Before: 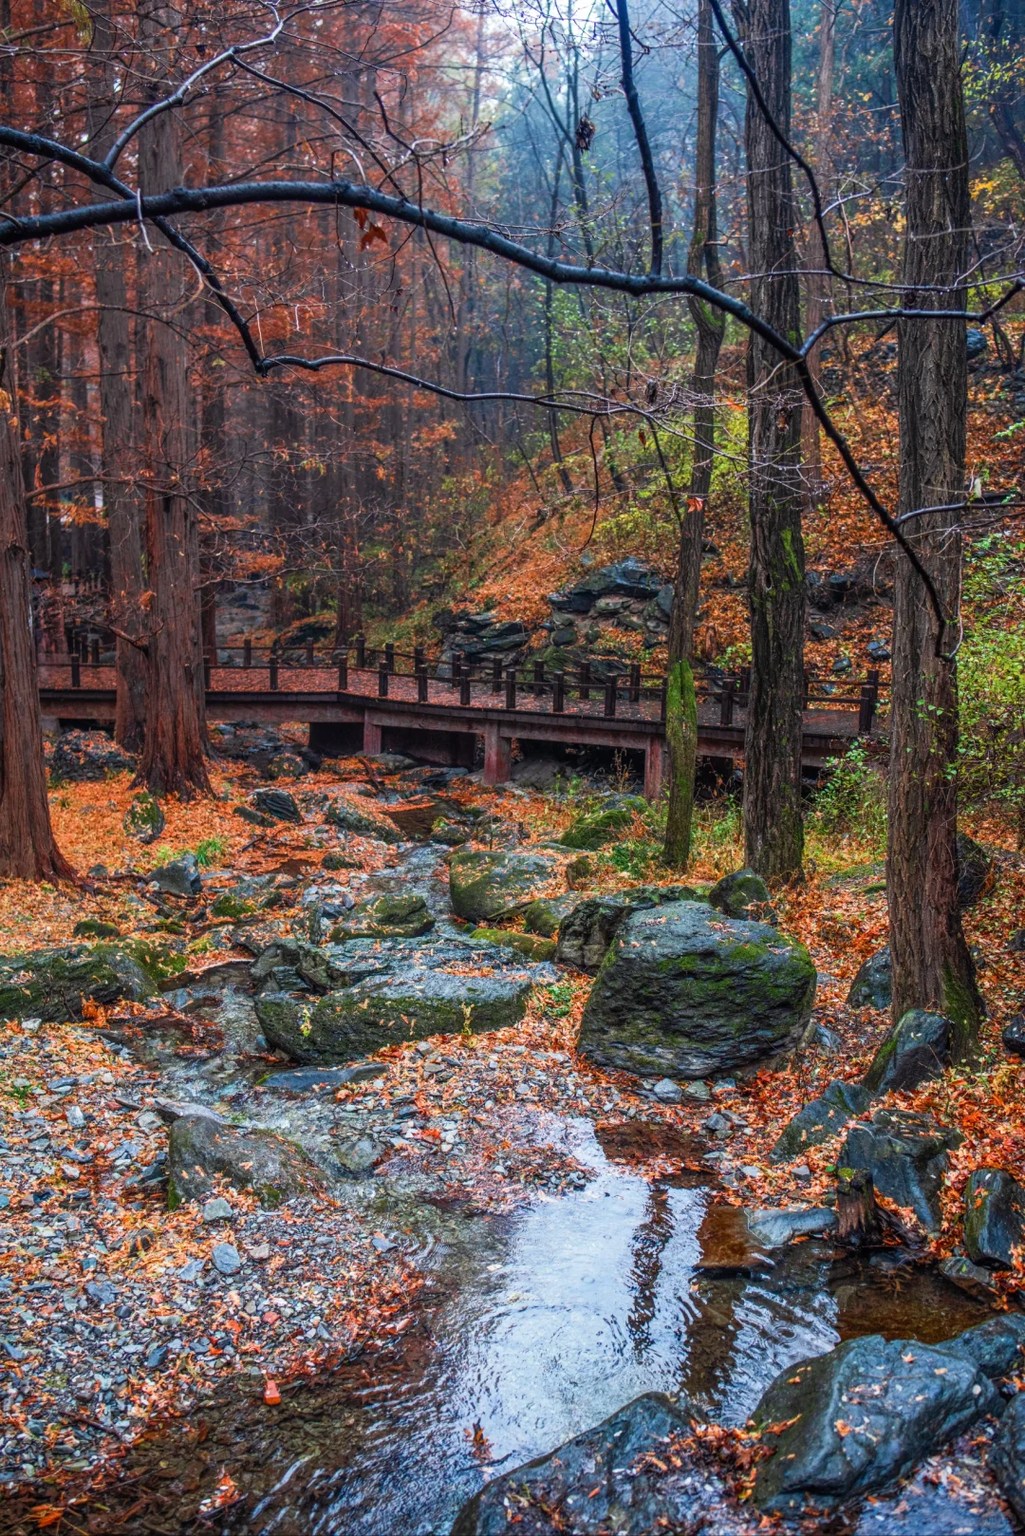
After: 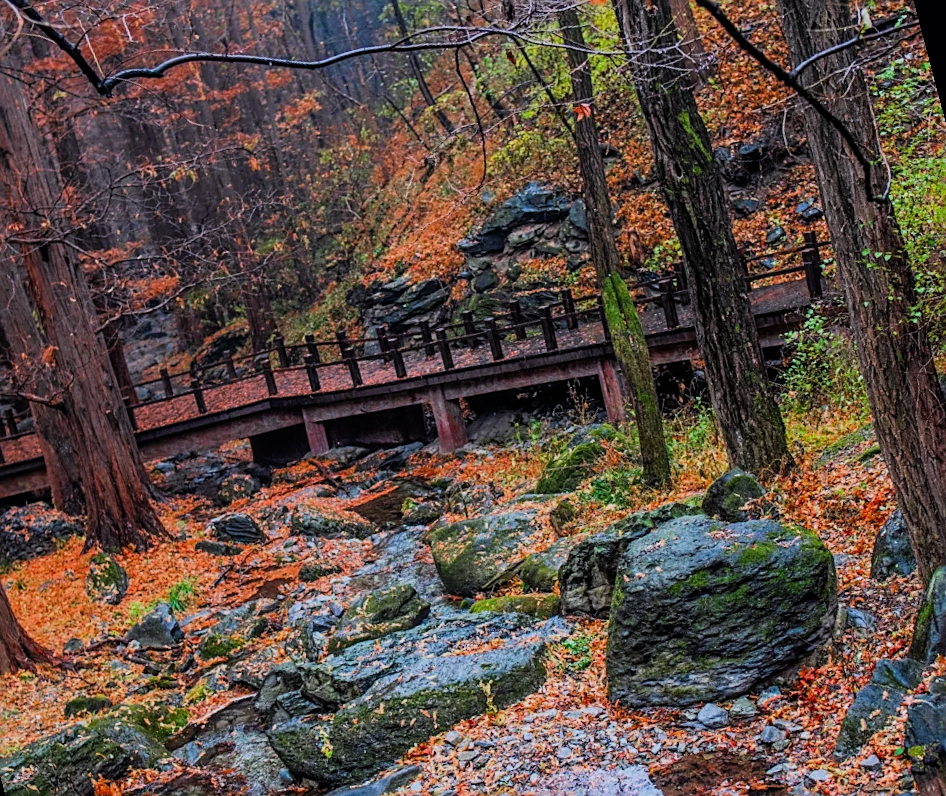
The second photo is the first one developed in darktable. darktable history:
crop: left 9.929%, top 3.475%, right 9.188%, bottom 9.529%
rotate and perspective: rotation -14.8°, crop left 0.1, crop right 0.903, crop top 0.25, crop bottom 0.748
vibrance: vibrance 60%
sharpen: on, module defaults
exposure: exposure 0.178 EV, compensate exposure bias true, compensate highlight preservation false
filmic rgb: black relative exposure -7.65 EV, white relative exposure 4.56 EV, hardness 3.61, color science v6 (2022)
white balance: red 0.984, blue 1.059
